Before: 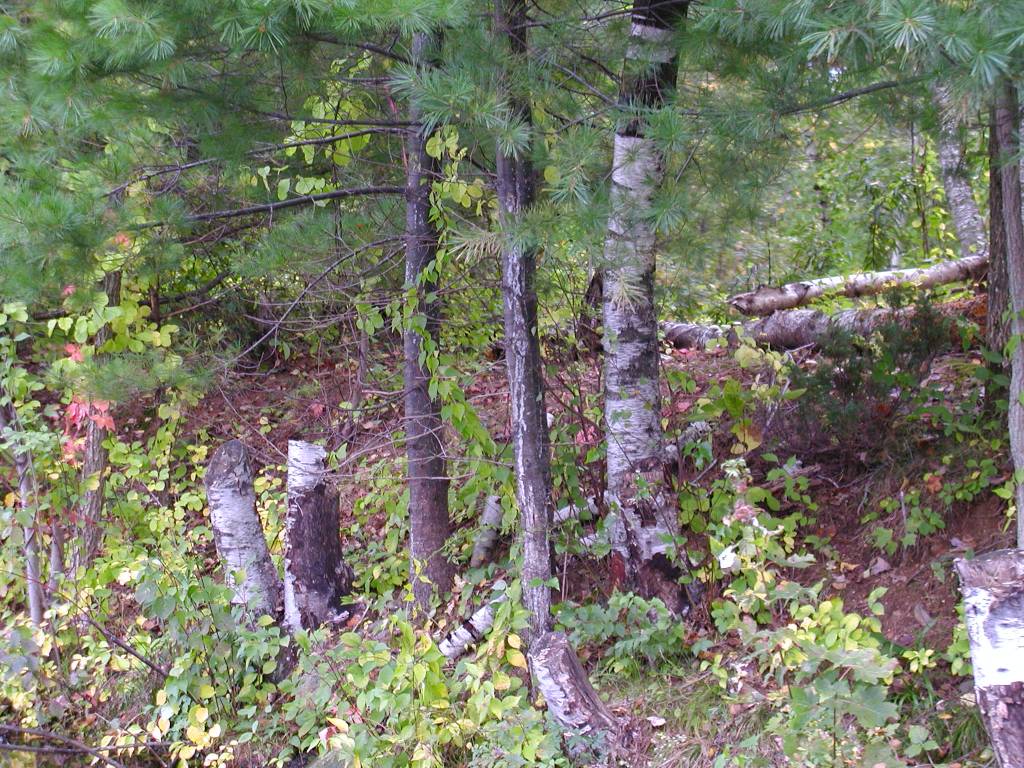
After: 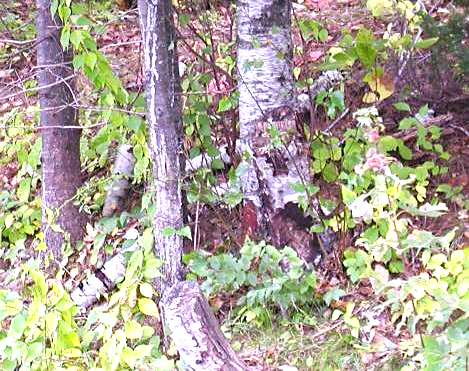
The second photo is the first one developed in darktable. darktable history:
crop: left 35.976%, top 45.819%, right 18.162%, bottom 5.807%
sharpen: radius 1.864, amount 0.398, threshold 1.271
exposure: black level correction 0, exposure 1 EV, compensate exposure bias true, compensate highlight preservation false
